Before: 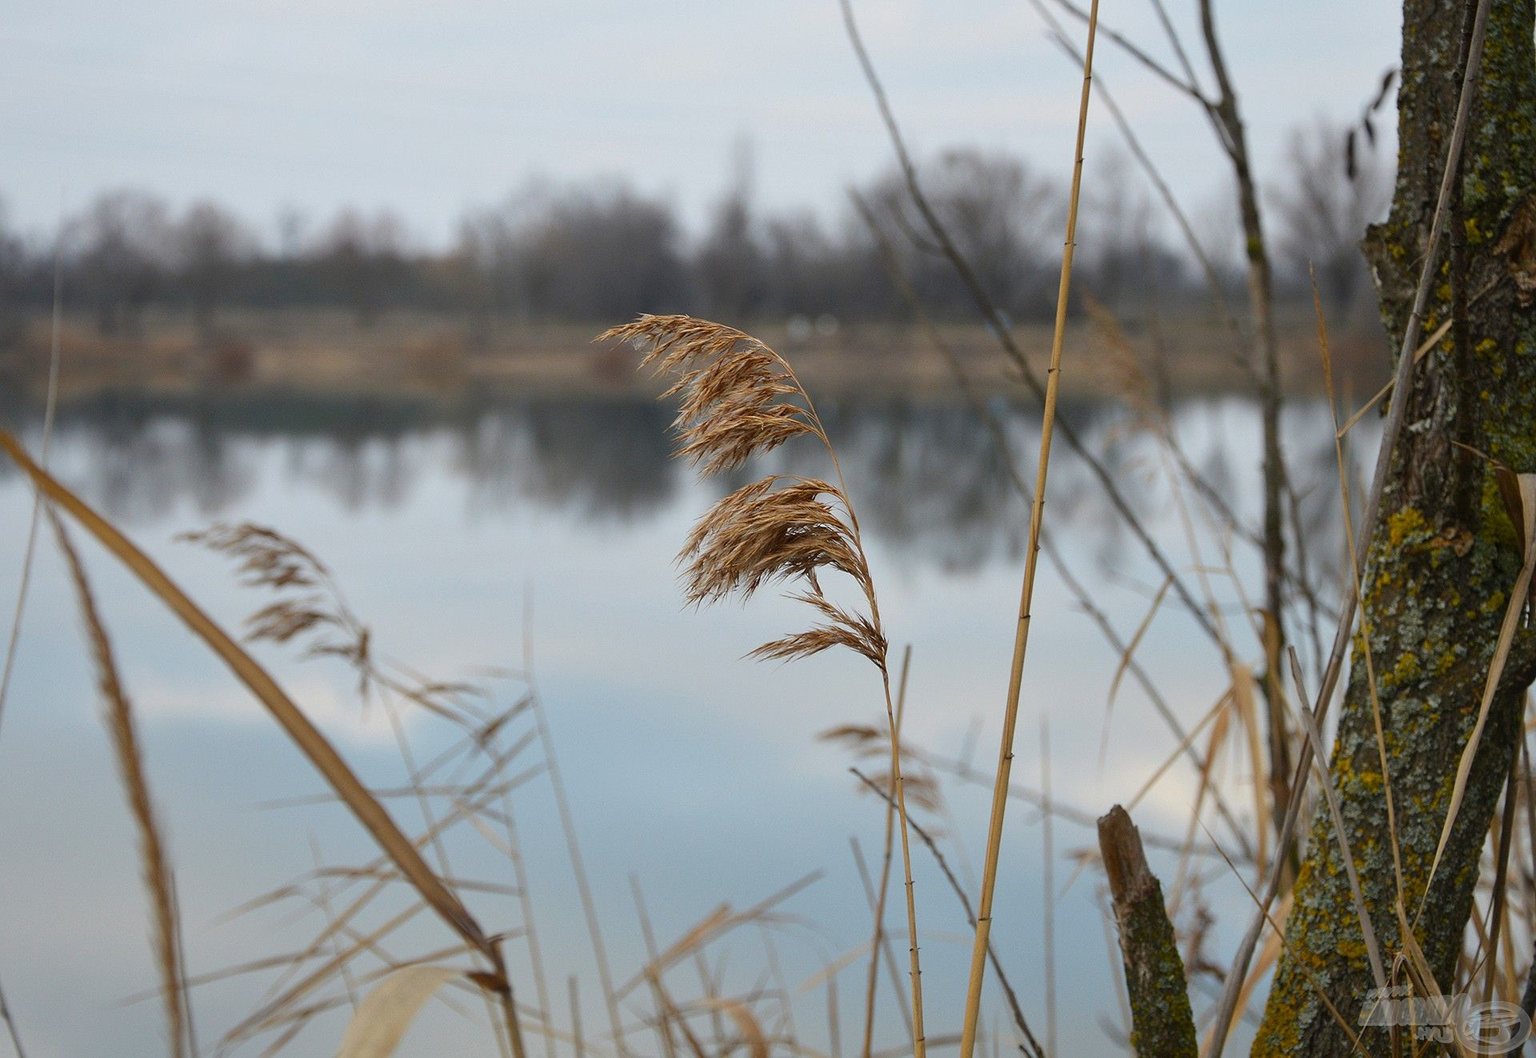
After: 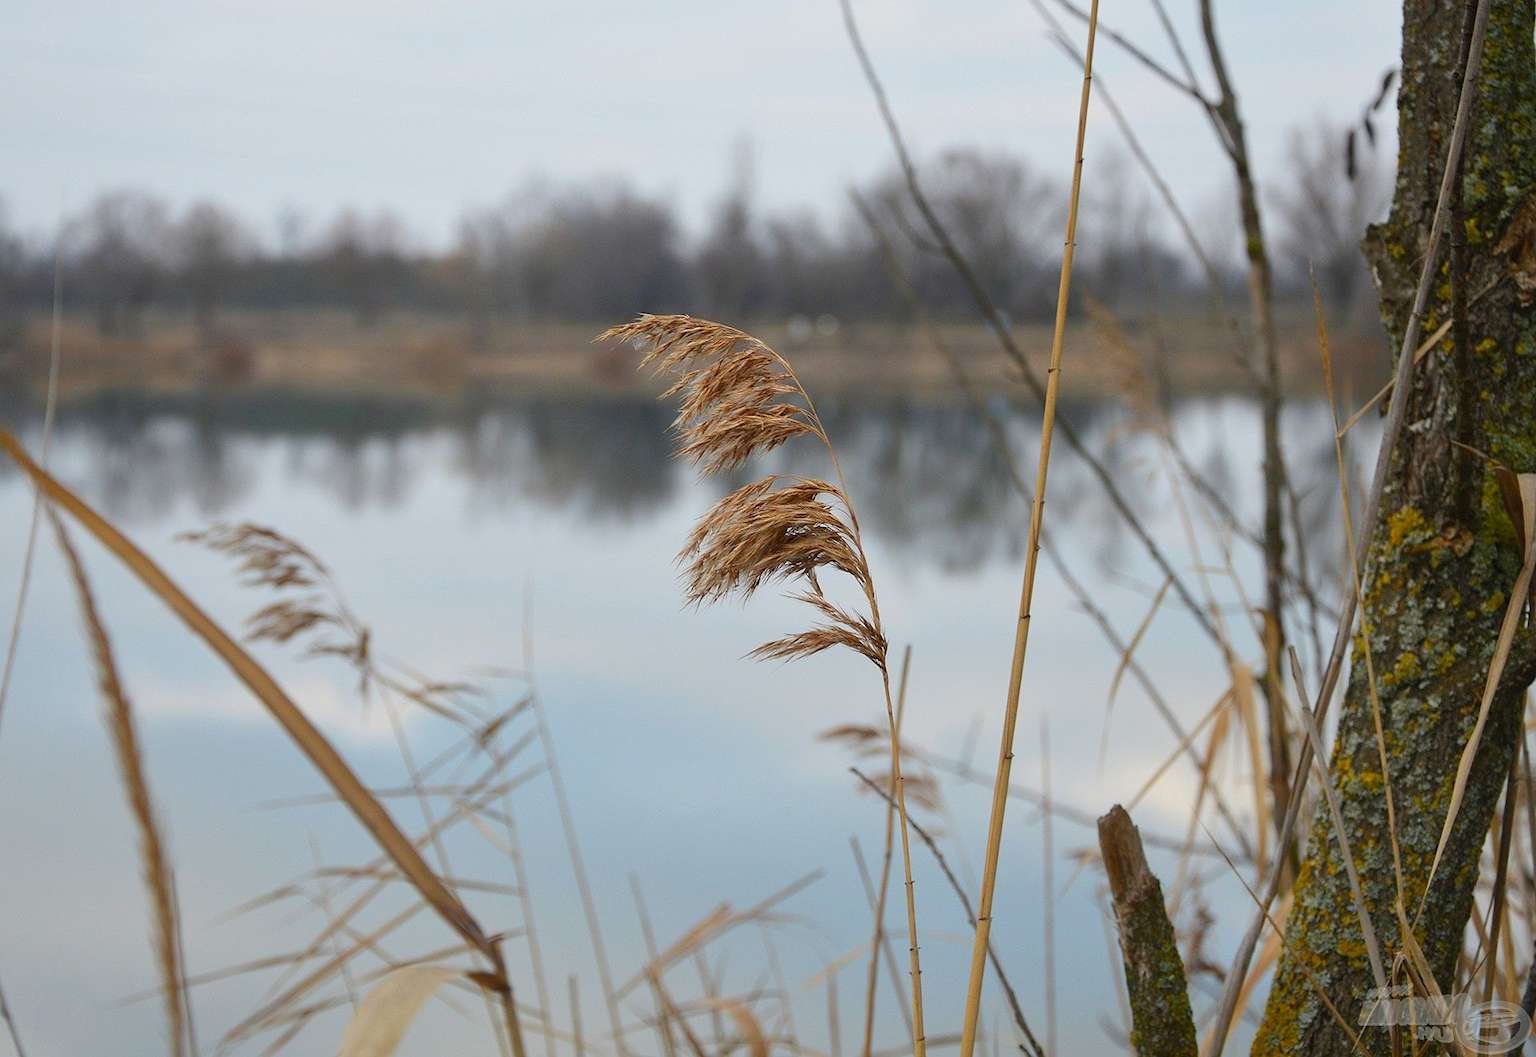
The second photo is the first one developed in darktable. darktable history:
levels: levels [0, 0.478, 1]
